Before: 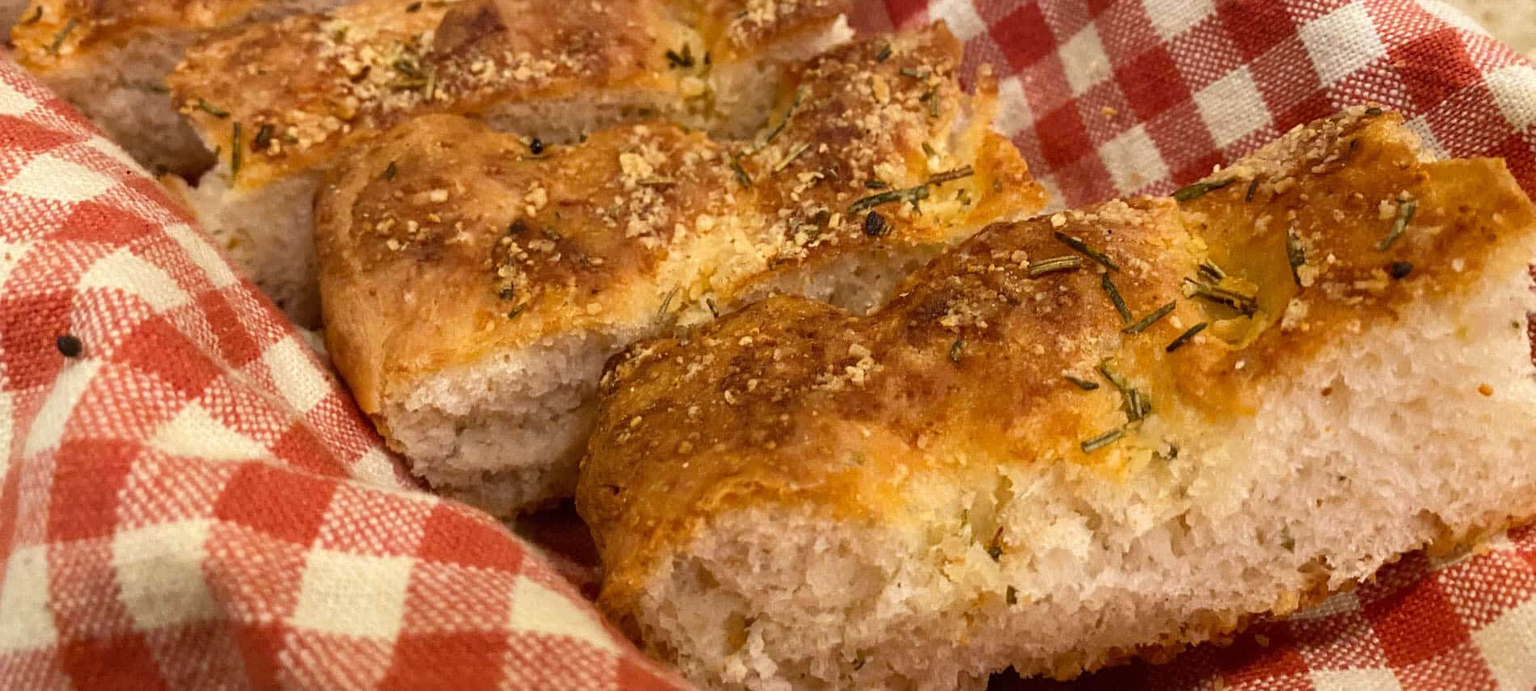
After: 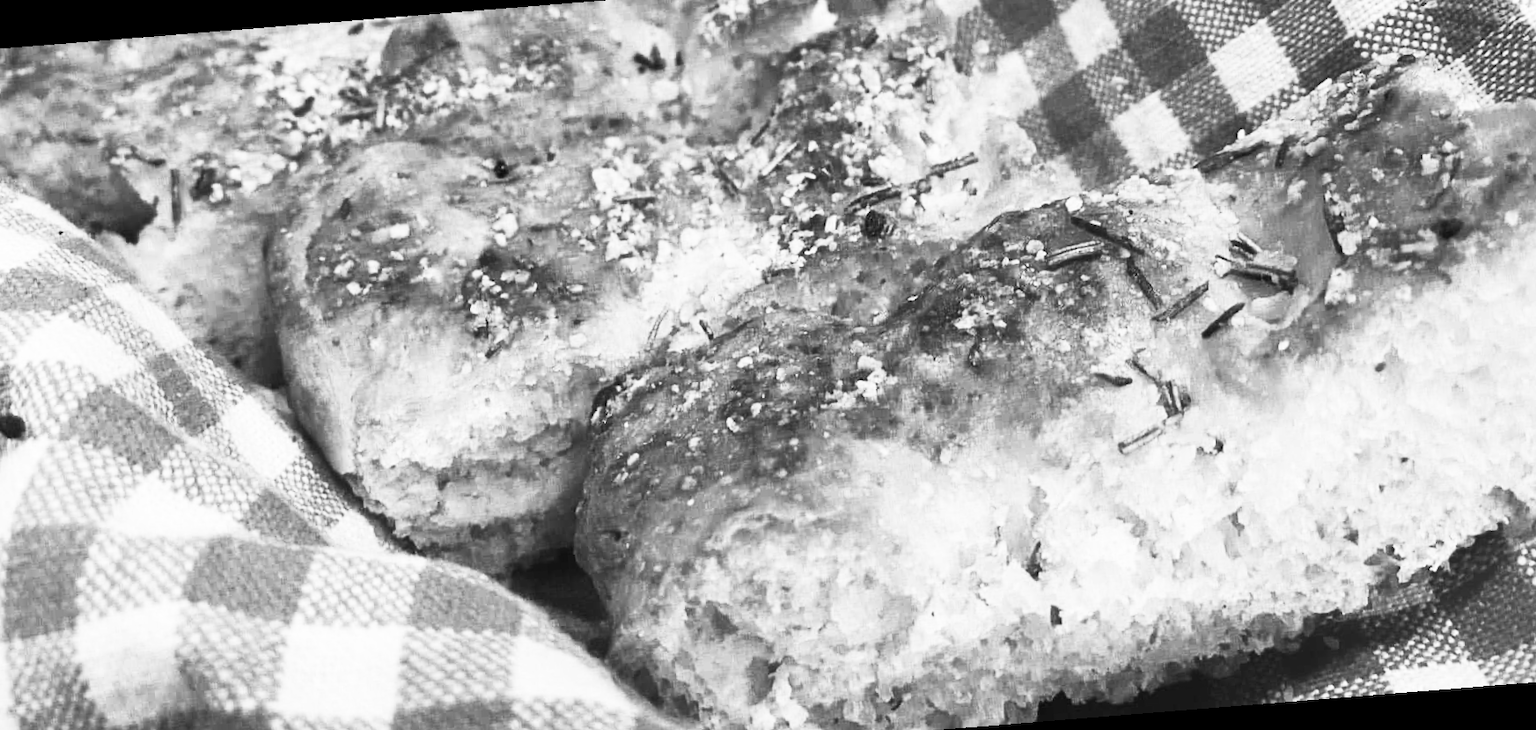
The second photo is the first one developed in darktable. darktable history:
contrast brightness saturation: contrast 0.53, brightness 0.47, saturation -1
rotate and perspective: rotation -4.57°, crop left 0.054, crop right 0.944, crop top 0.087, crop bottom 0.914
